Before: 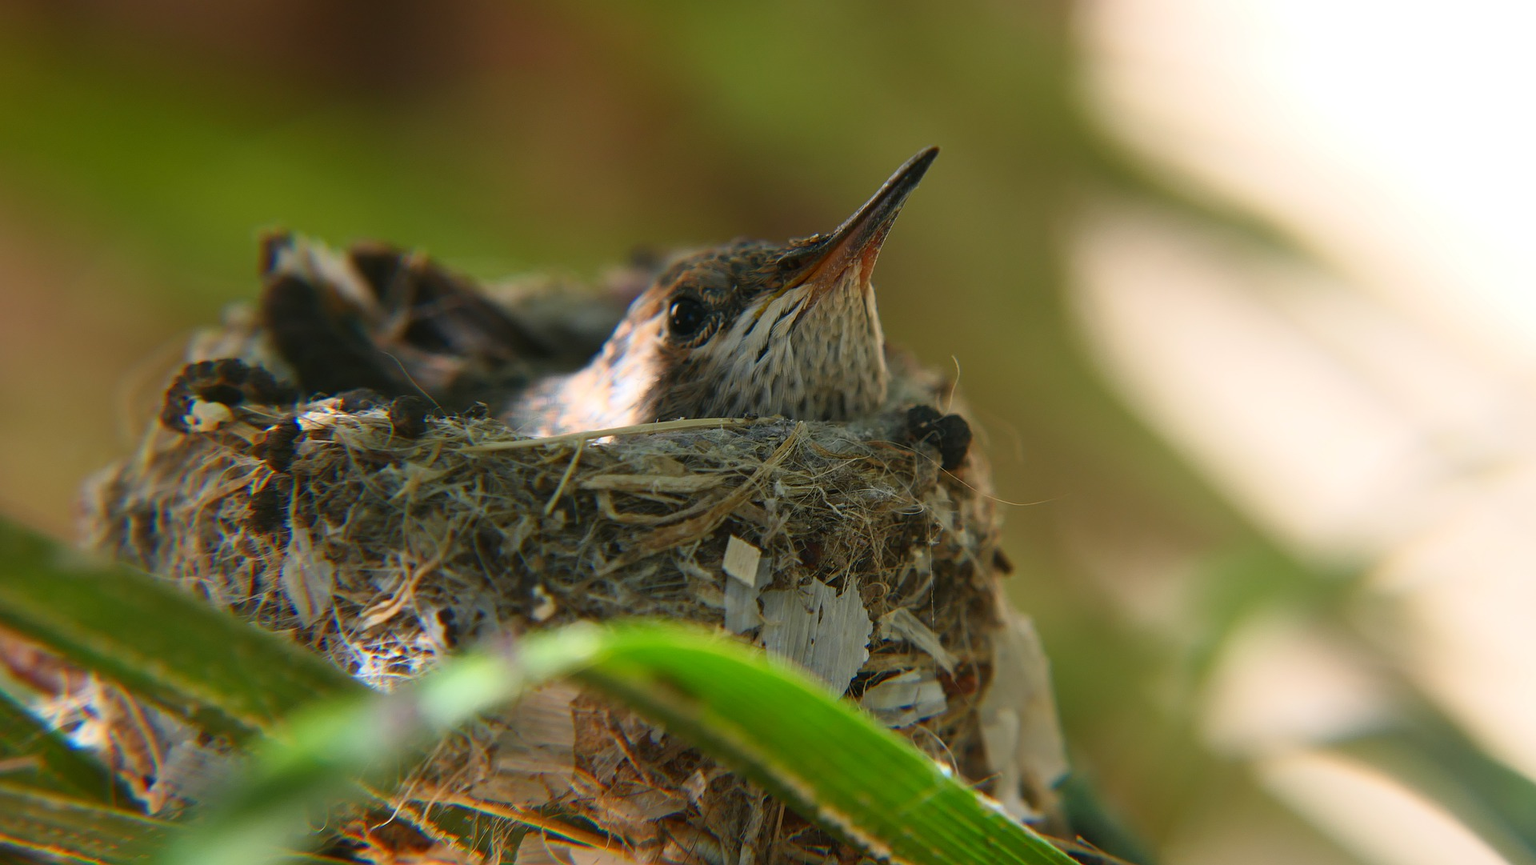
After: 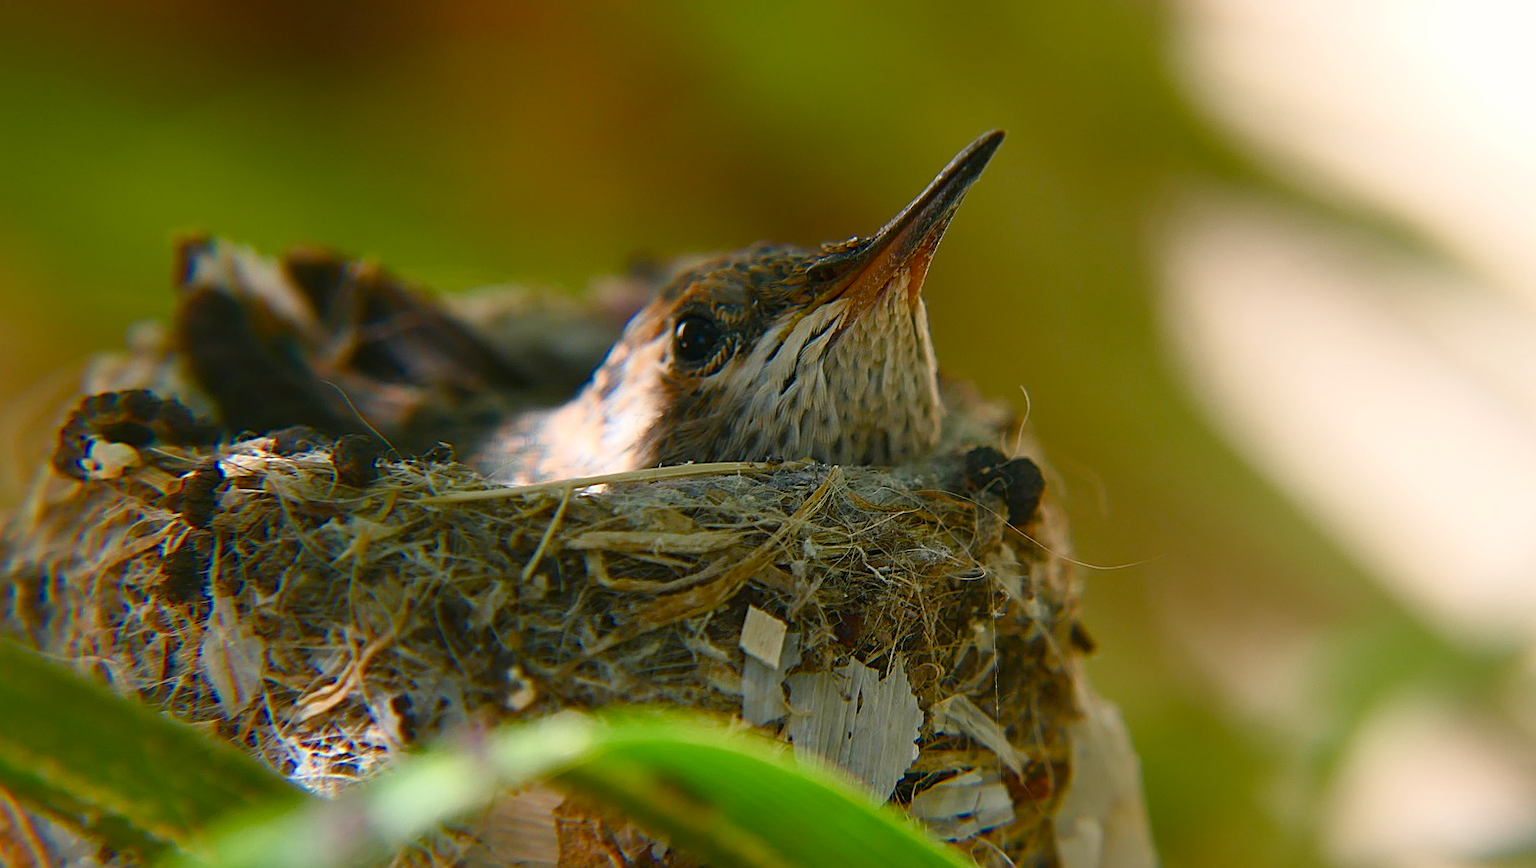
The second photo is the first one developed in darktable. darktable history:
crop and rotate: left 7.672%, top 4.63%, right 10.515%, bottom 13.216%
sharpen: on, module defaults
color balance rgb: highlights gain › chroma 1.124%, highlights gain › hue 70.38°, linear chroma grading › global chroma 7.748%, perceptual saturation grading › global saturation 20%, perceptual saturation grading › highlights -49.157%, perceptual saturation grading › shadows 24.684%, global vibrance 19.449%
